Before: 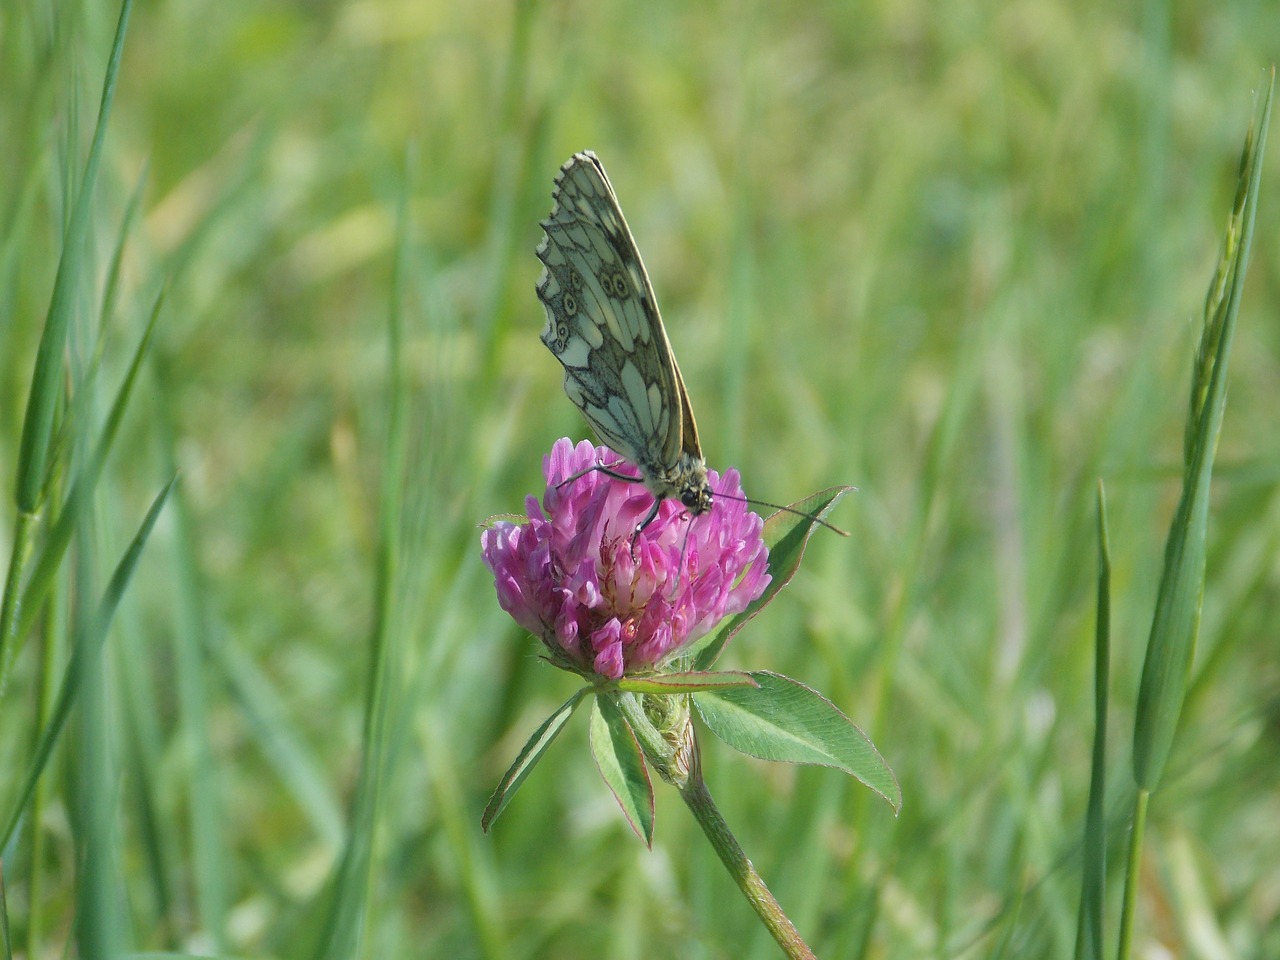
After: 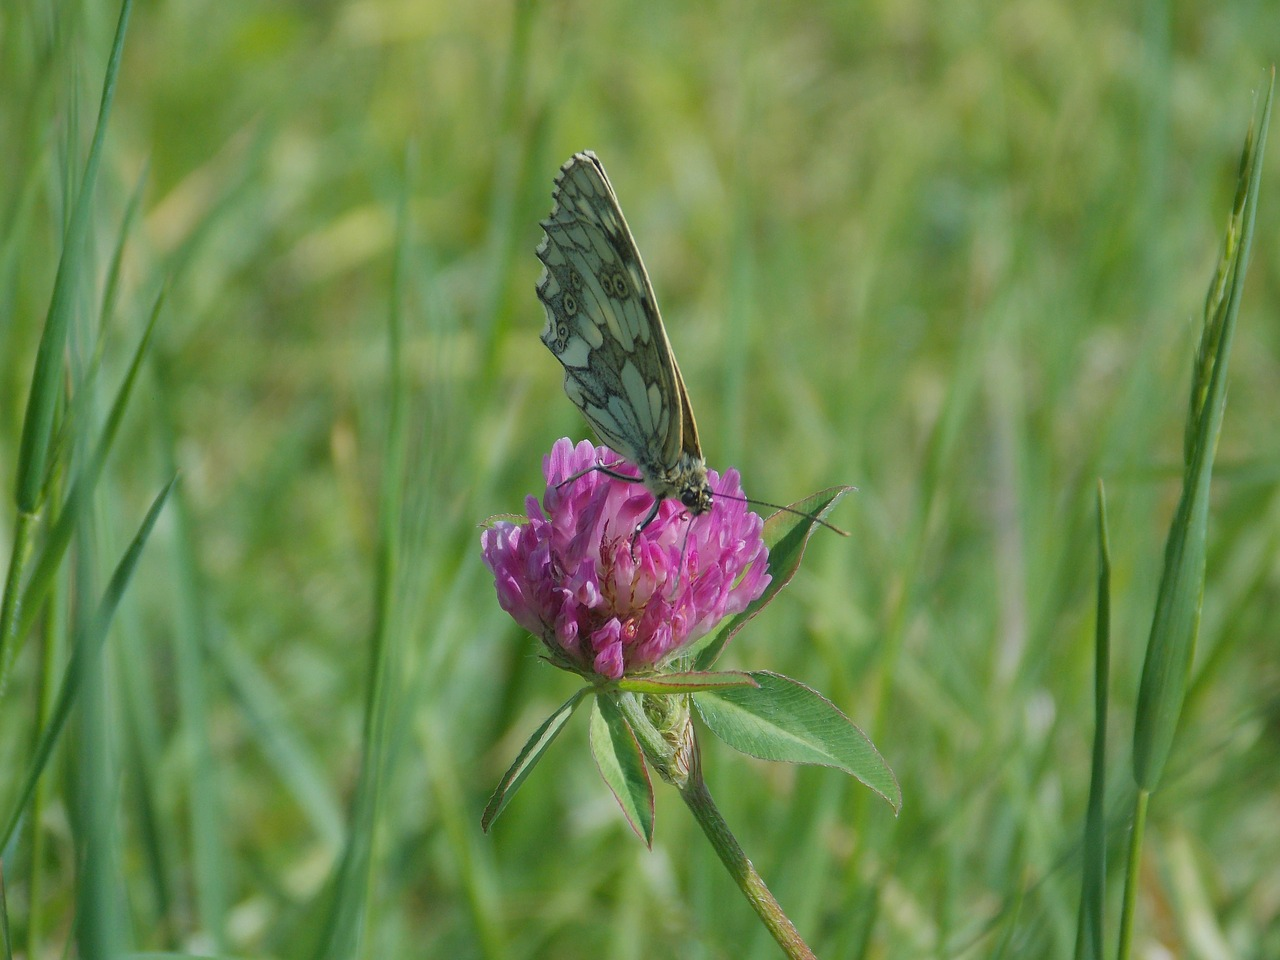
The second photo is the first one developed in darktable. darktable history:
shadows and highlights: radius 121.13, shadows 21.4, white point adjustment -9.72, highlights -14.39, soften with gaussian
tone equalizer: on, module defaults
